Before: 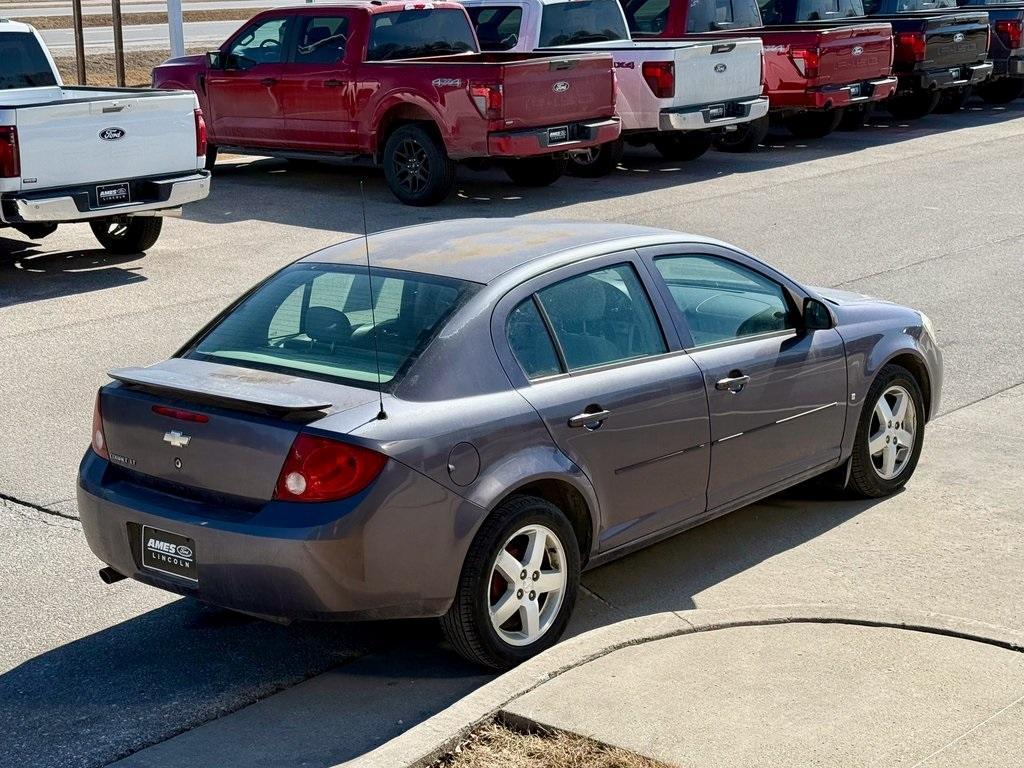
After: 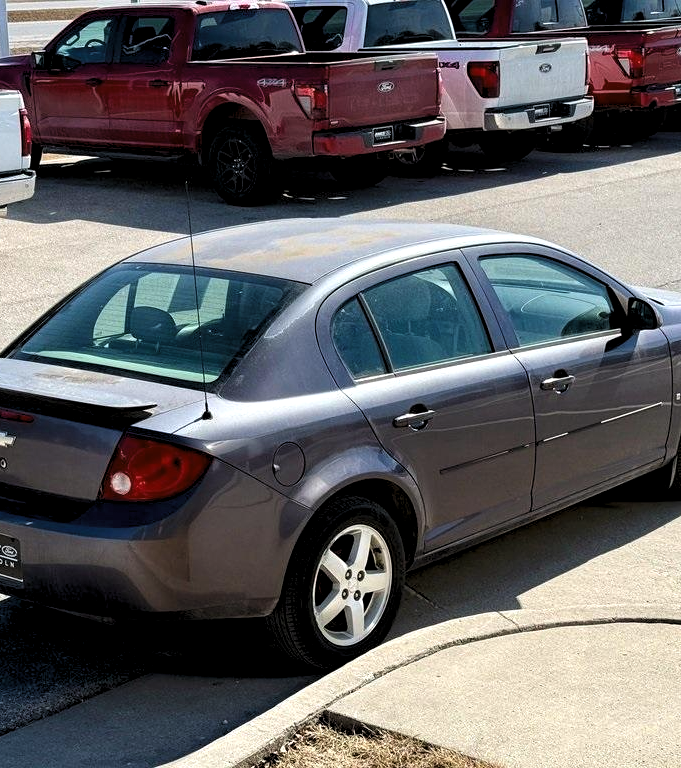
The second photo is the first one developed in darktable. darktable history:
crop: left 17.126%, right 16.324%
levels: levels [0.062, 0.494, 0.925]
